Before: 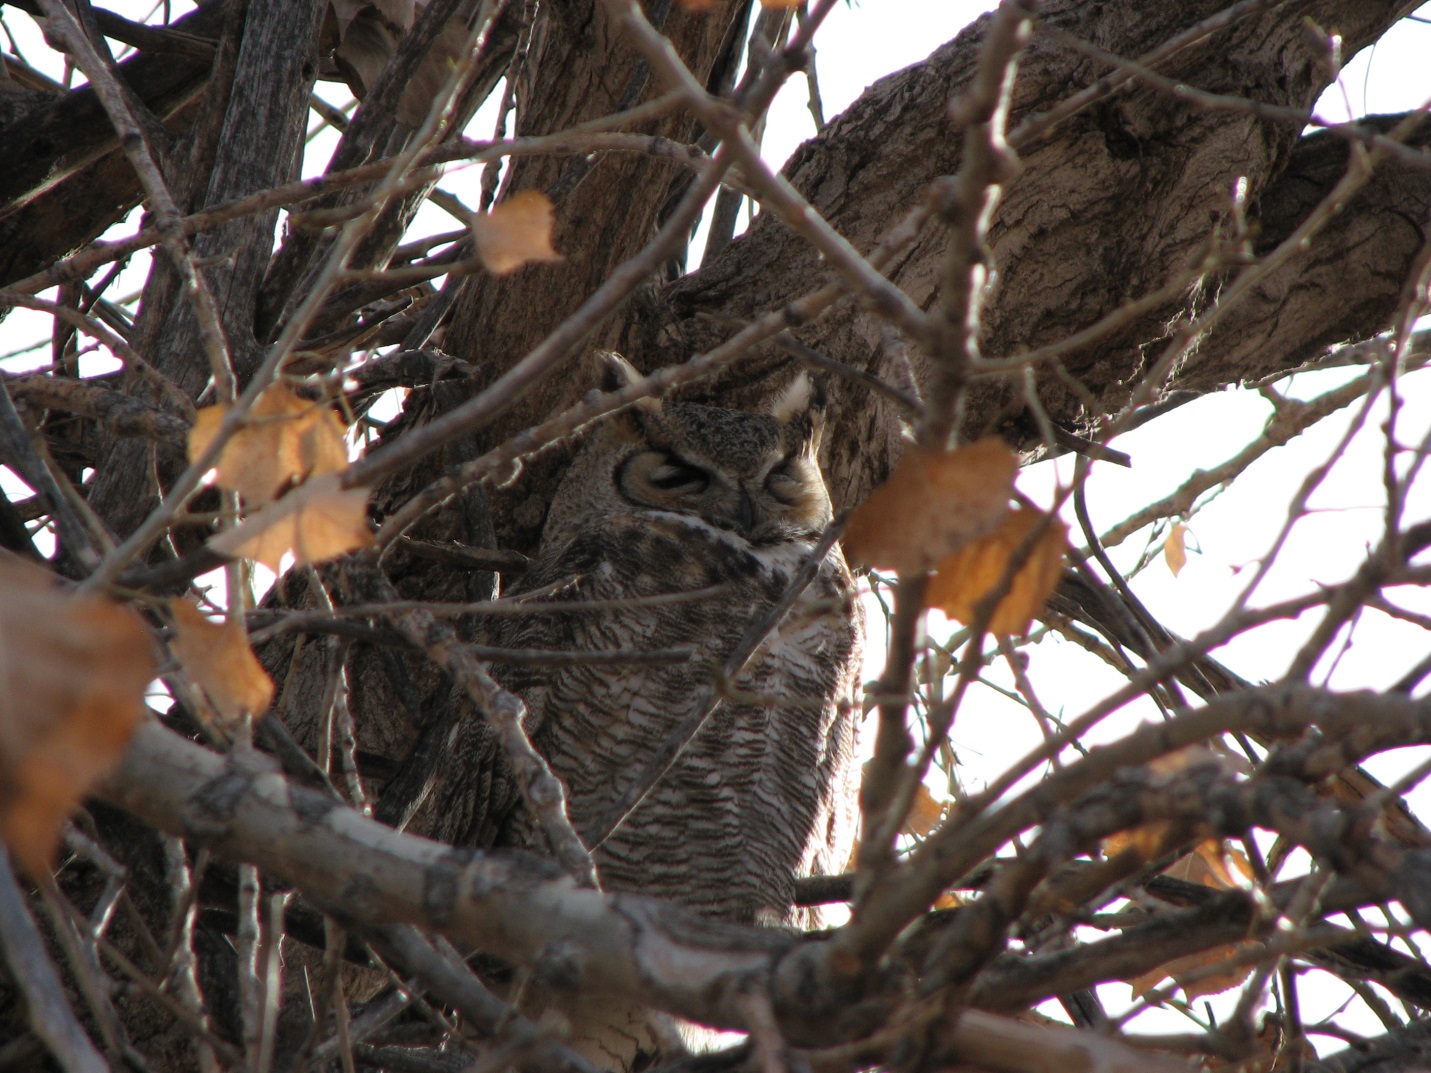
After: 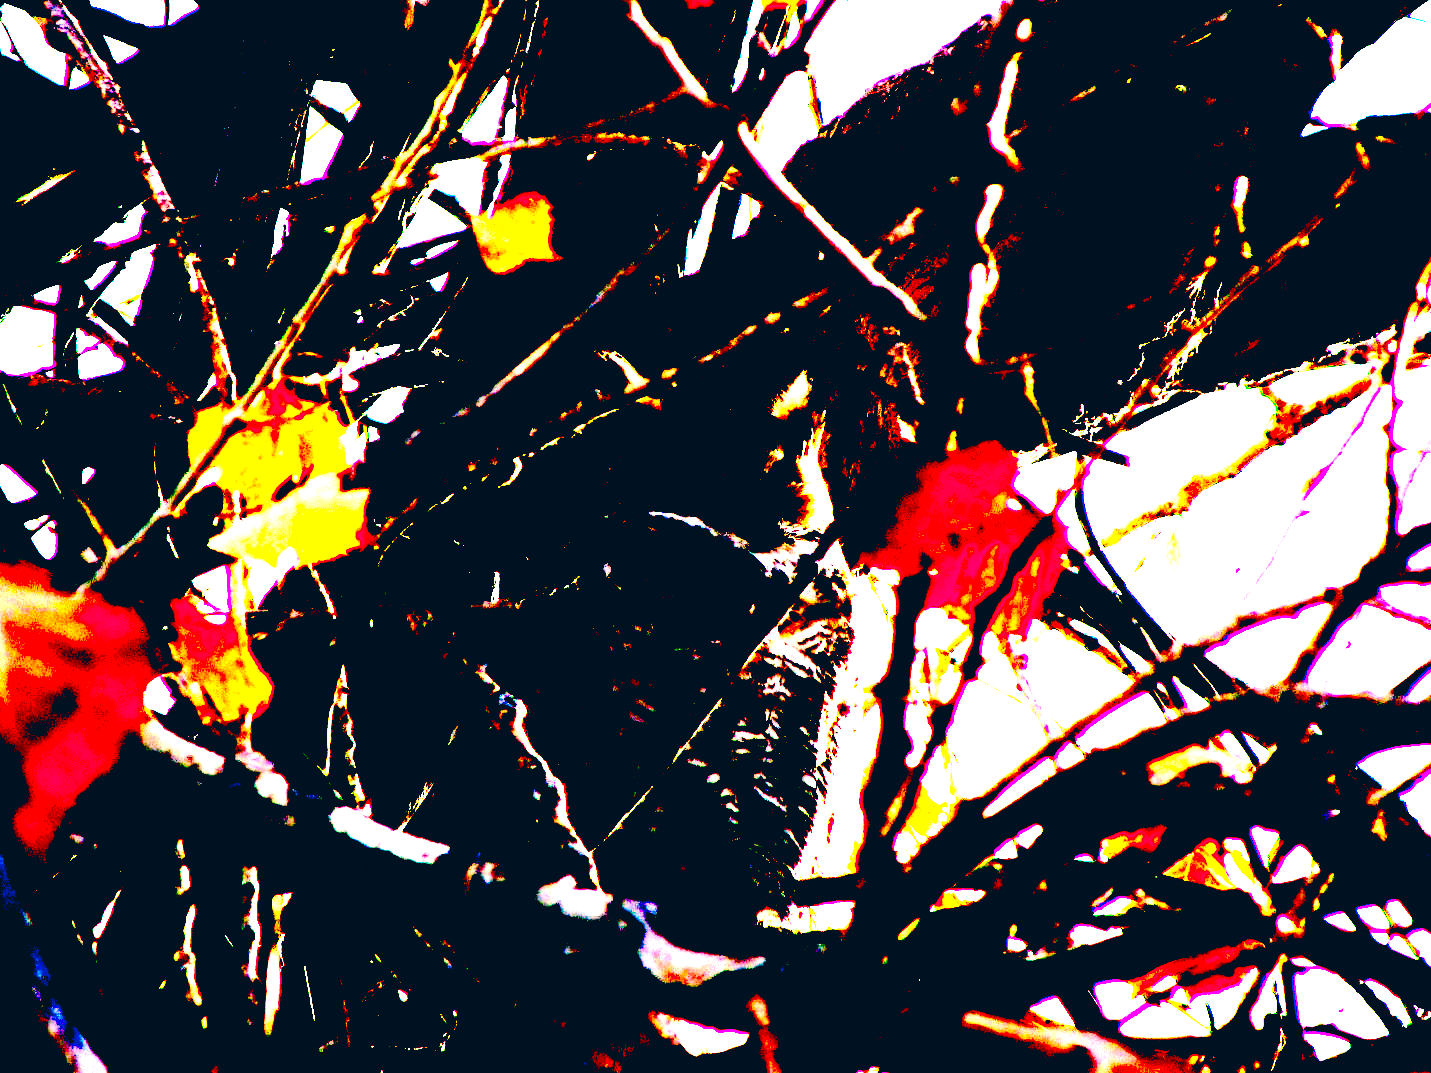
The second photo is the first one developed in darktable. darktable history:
color correction: highlights a* 16.64, highlights b* 0.192, shadows a* -15.3, shadows b* -13.82, saturation 1.51
color balance rgb: highlights gain › chroma 3.063%, highlights gain › hue 76.15°, global offset › hue 170.16°, linear chroma grading › shadows 31.616%, linear chroma grading › global chroma -1.554%, linear chroma grading › mid-tones 4.433%, perceptual saturation grading › global saturation 14.334%, perceptual saturation grading › highlights -30.068%, perceptual saturation grading › shadows 51.636%, global vibrance 16.752%, saturation formula JzAzBz (2021)
exposure: black level correction 0.099, exposure 2.915 EV, compensate exposure bias true, compensate highlight preservation false
